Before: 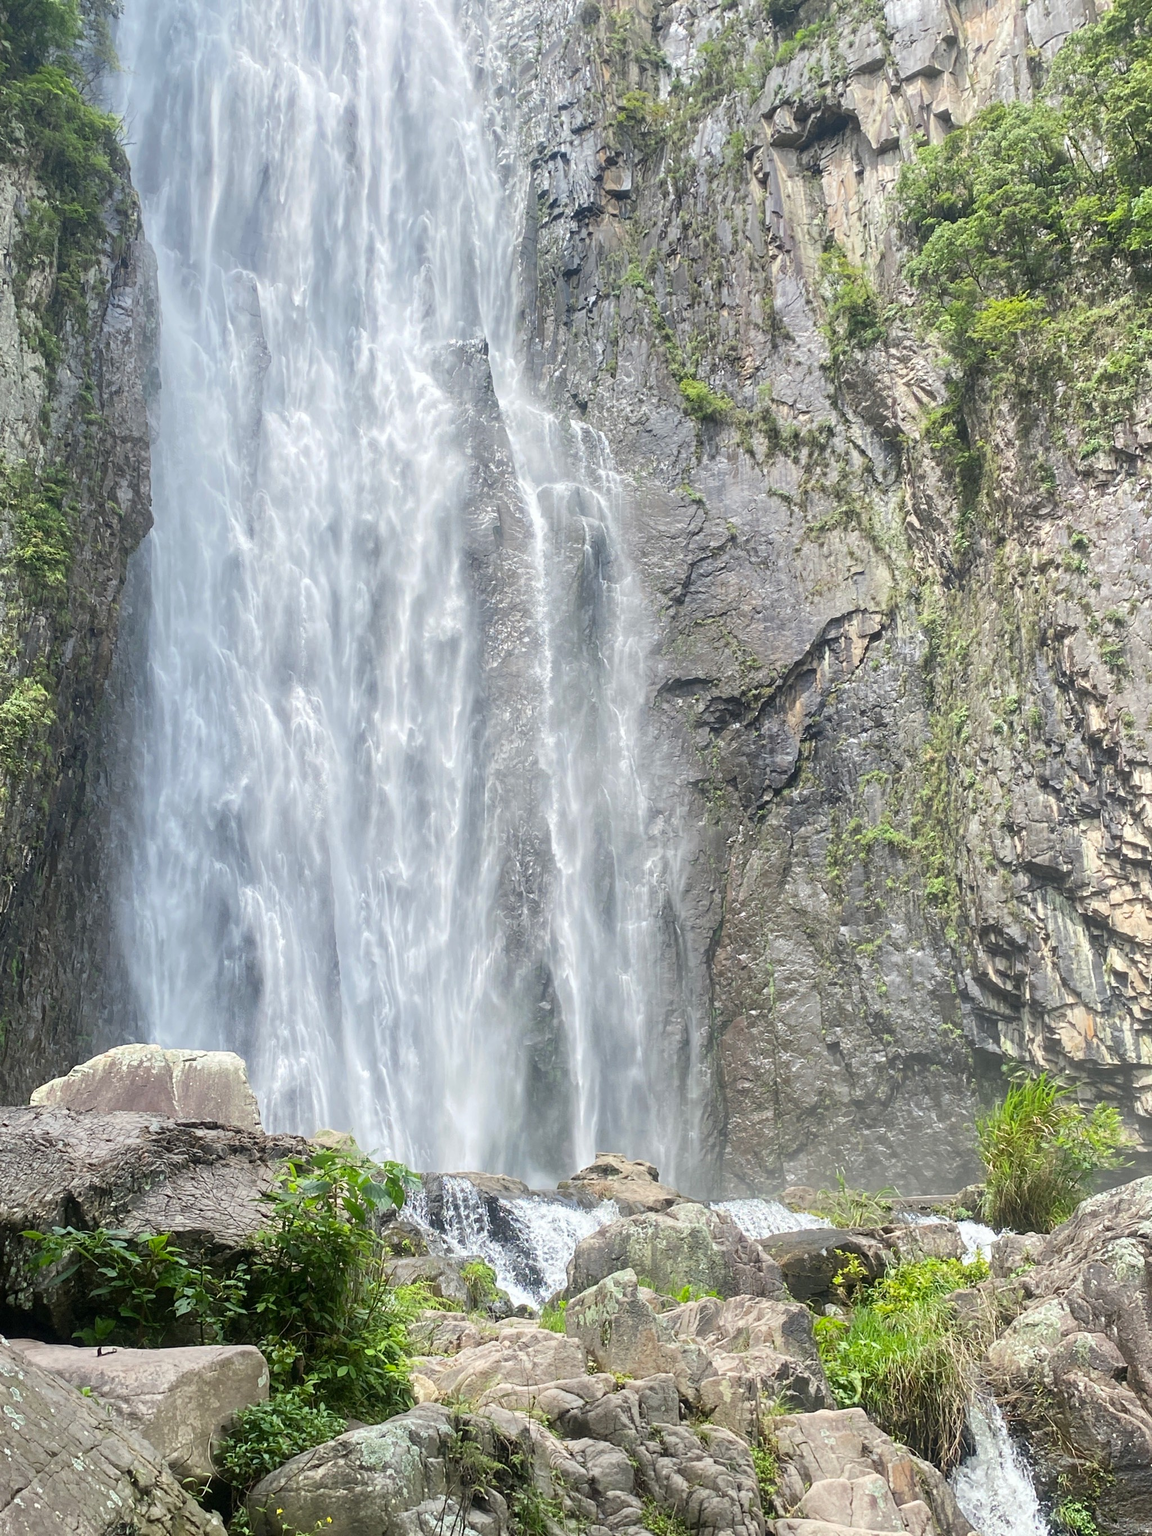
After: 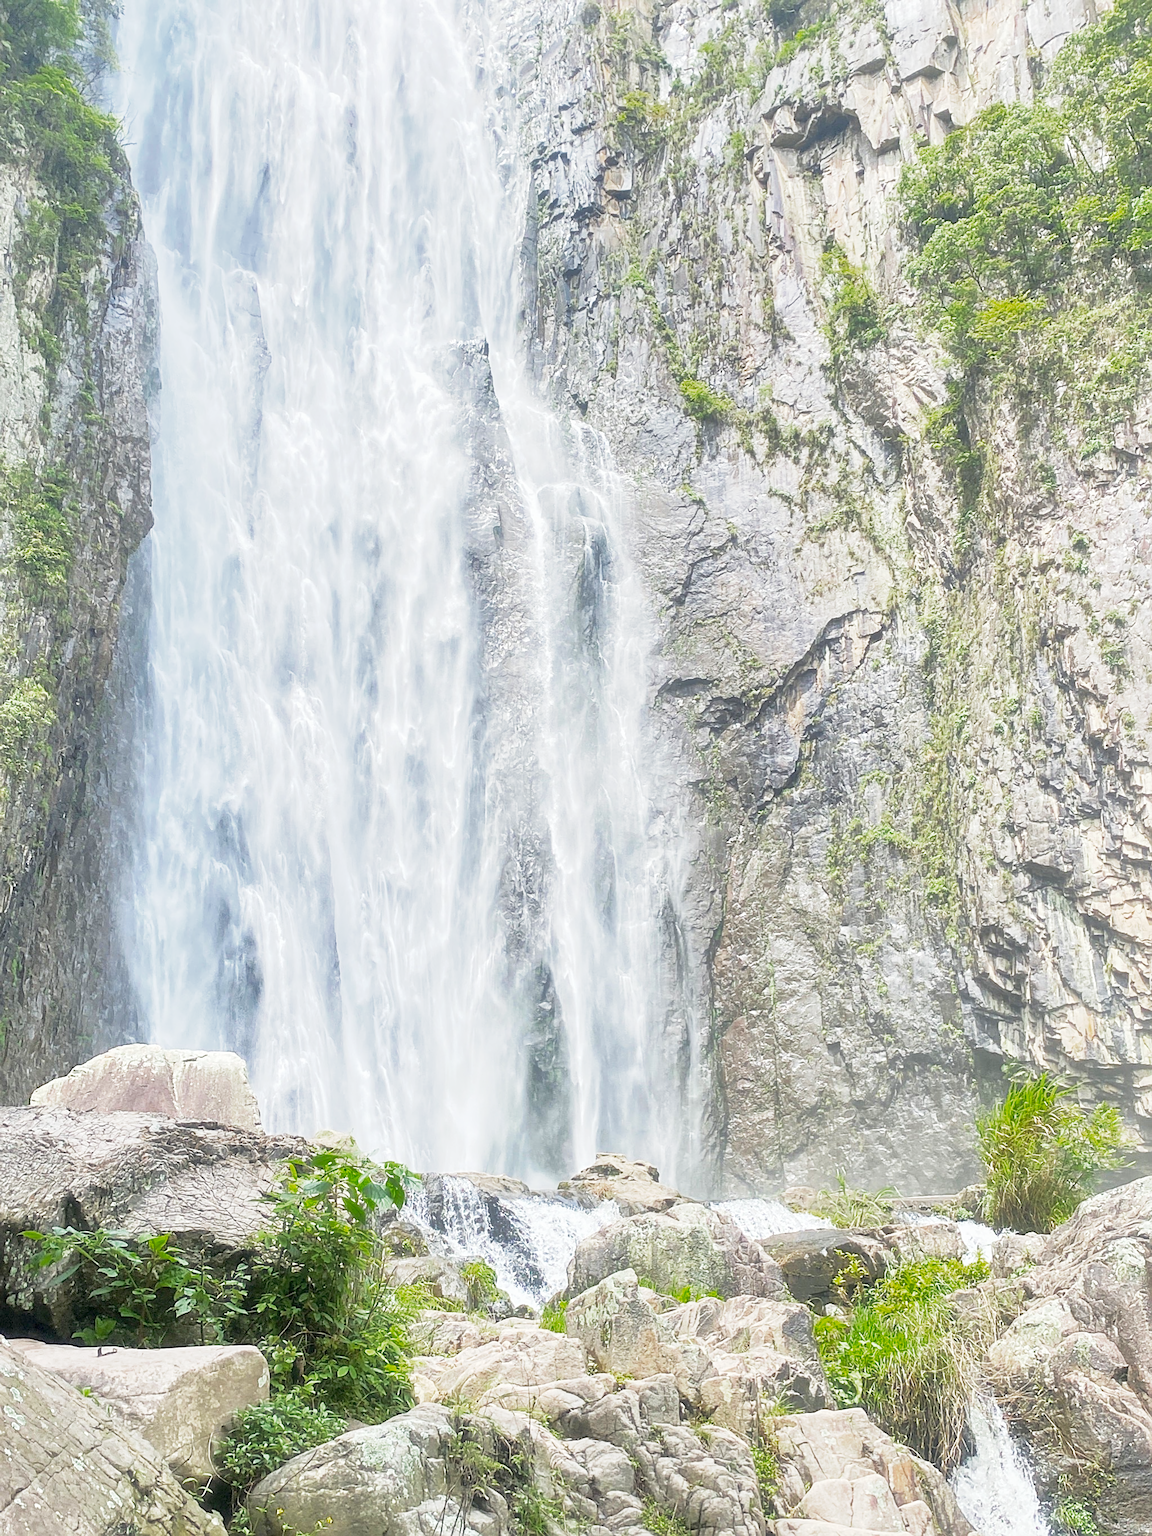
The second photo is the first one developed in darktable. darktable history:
tone curve: curves: ch0 [(0, 0) (0.003, 0.004) (0.011, 0.015) (0.025, 0.033) (0.044, 0.058) (0.069, 0.091) (0.1, 0.131) (0.136, 0.179) (0.177, 0.233) (0.224, 0.296) (0.277, 0.364) (0.335, 0.434) (0.399, 0.511) (0.468, 0.584) (0.543, 0.656) (0.623, 0.729) (0.709, 0.799) (0.801, 0.874) (0.898, 0.936) (1, 1)], color space Lab, independent channels, preserve colors none
base curve: curves: ch0 [(0, 0) (0.088, 0.125) (0.176, 0.251) (0.354, 0.501) (0.613, 0.749) (1, 0.877)], preserve colors none
color balance rgb: perceptual saturation grading › global saturation 0.027%, perceptual brilliance grading › global brilliance 9.843%, perceptual brilliance grading › shadows 14.341%
color zones: curves: ch0 [(0, 0.425) (0.143, 0.422) (0.286, 0.42) (0.429, 0.419) (0.571, 0.419) (0.714, 0.42) (0.857, 0.422) (1, 0.425)]
shadows and highlights: on, module defaults
haze removal: strength -0.091, compatibility mode true, adaptive false
local contrast: highlights 107%, shadows 102%, detail 120%, midtone range 0.2
sharpen: on, module defaults
